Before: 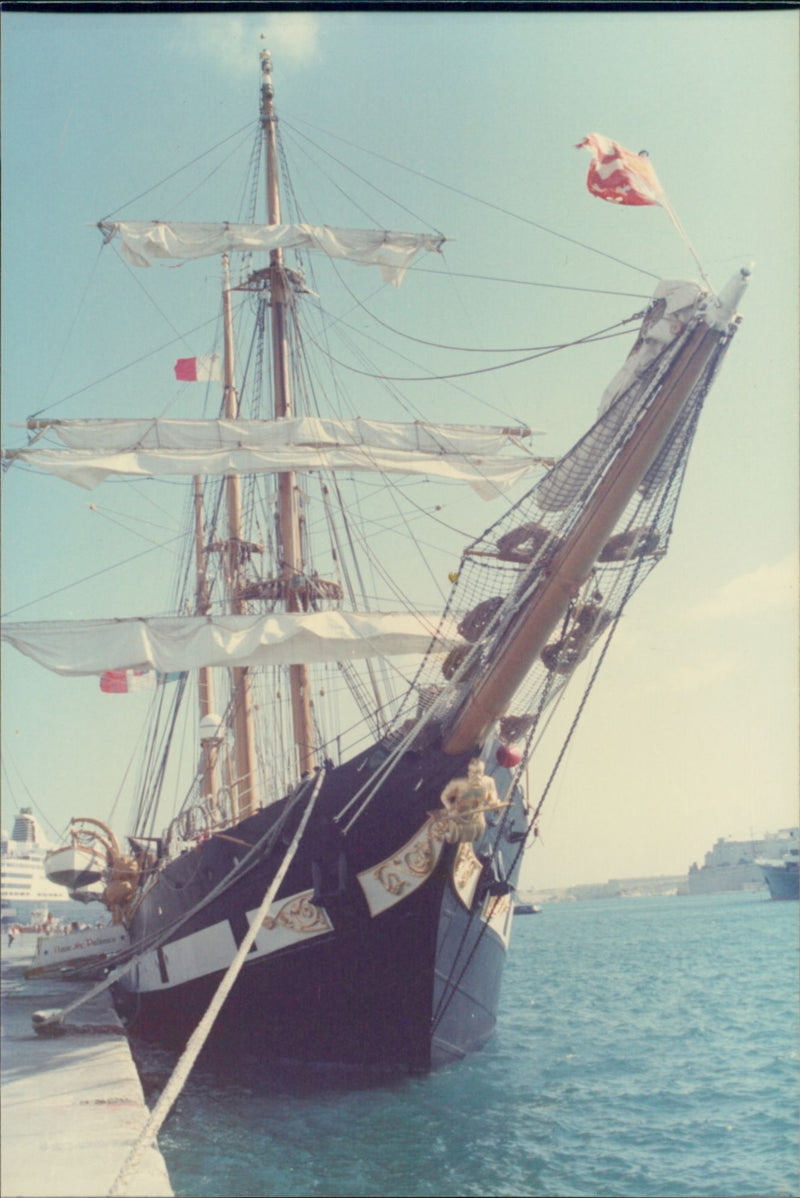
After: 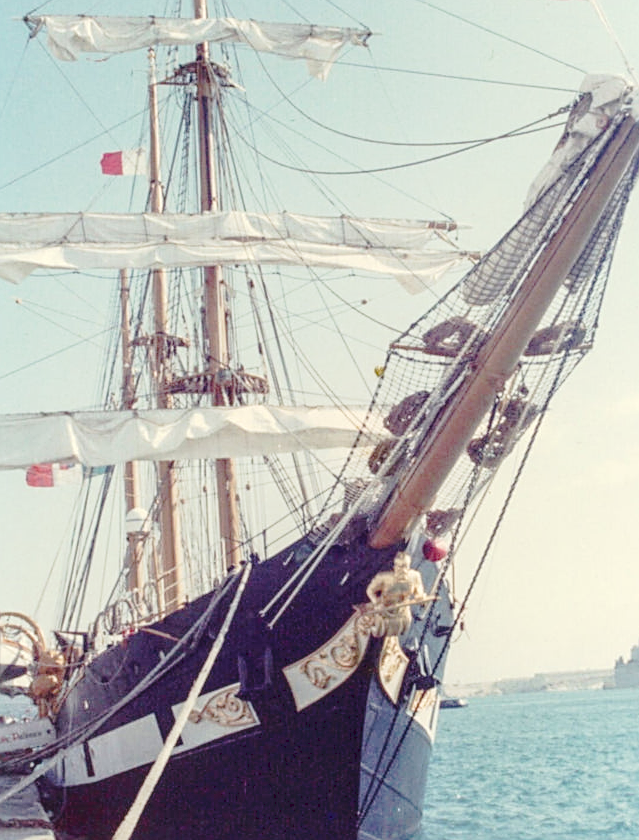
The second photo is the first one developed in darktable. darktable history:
crop: left 9.347%, top 17.276%, right 10.711%, bottom 12.347%
tone curve: curves: ch0 [(0, 0) (0.003, 0.085) (0.011, 0.086) (0.025, 0.086) (0.044, 0.088) (0.069, 0.093) (0.1, 0.102) (0.136, 0.12) (0.177, 0.157) (0.224, 0.203) (0.277, 0.277) (0.335, 0.36) (0.399, 0.463) (0.468, 0.559) (0.543, 0.626) (0.623, 0.703) (0.709, 0.789) (0.801, 0.869) (0.898, 0.927) (1, 1)], preserve colors none
sharpen: amount 0.497
local contrast: detail 130%
exposure: black level correction 0.026, exposure 0.184 EV, compensate highlight preservation false
